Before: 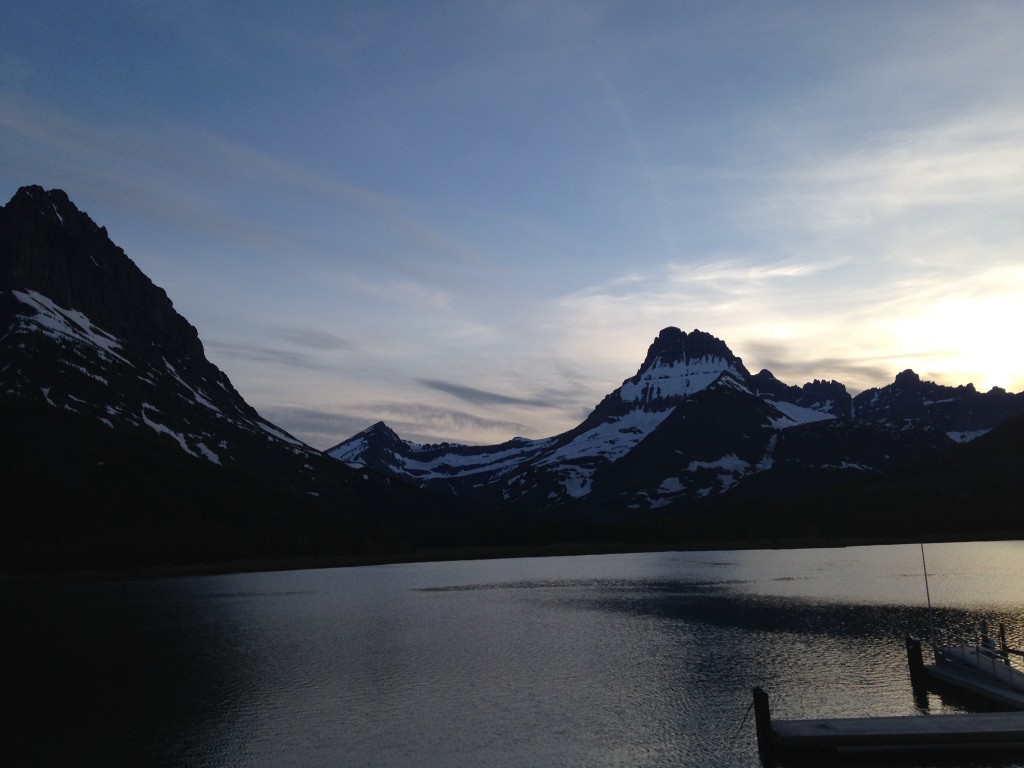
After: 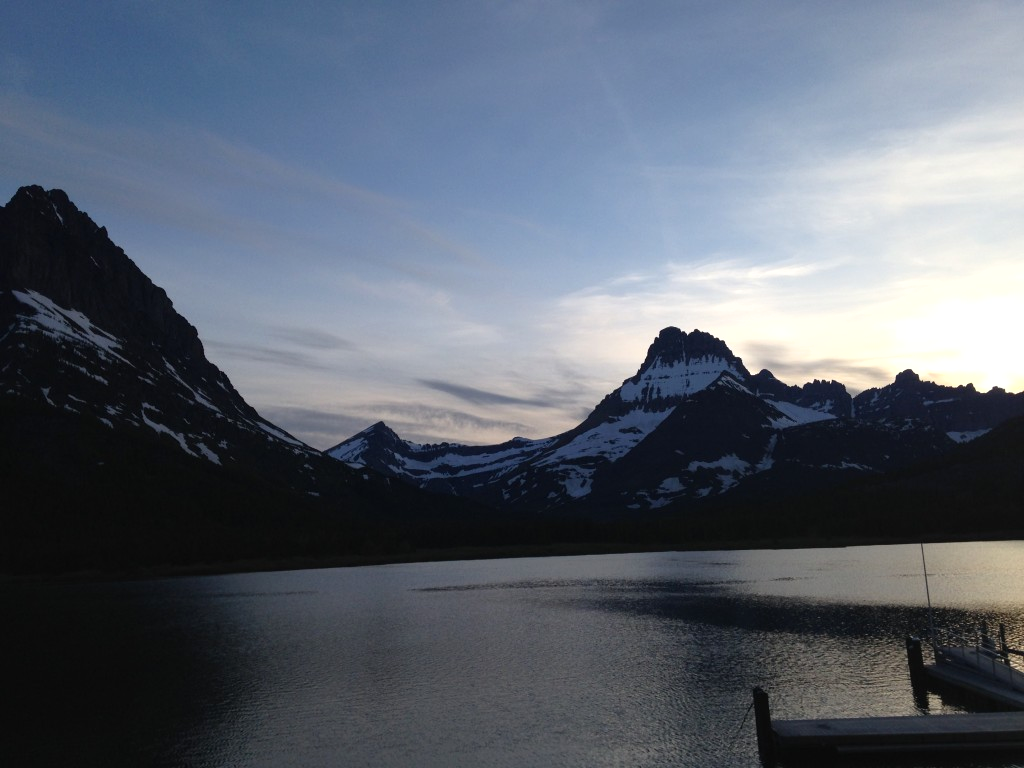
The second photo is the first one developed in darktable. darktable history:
exposure: exposure 0.201 EV, compensate highlight preservation false
base curve: curves: ch0 [(0, 0) (0.472, 0.455) (1, 1)], preserve colors none
shadows and highlights: shadows 0.297, highlights 38.01
